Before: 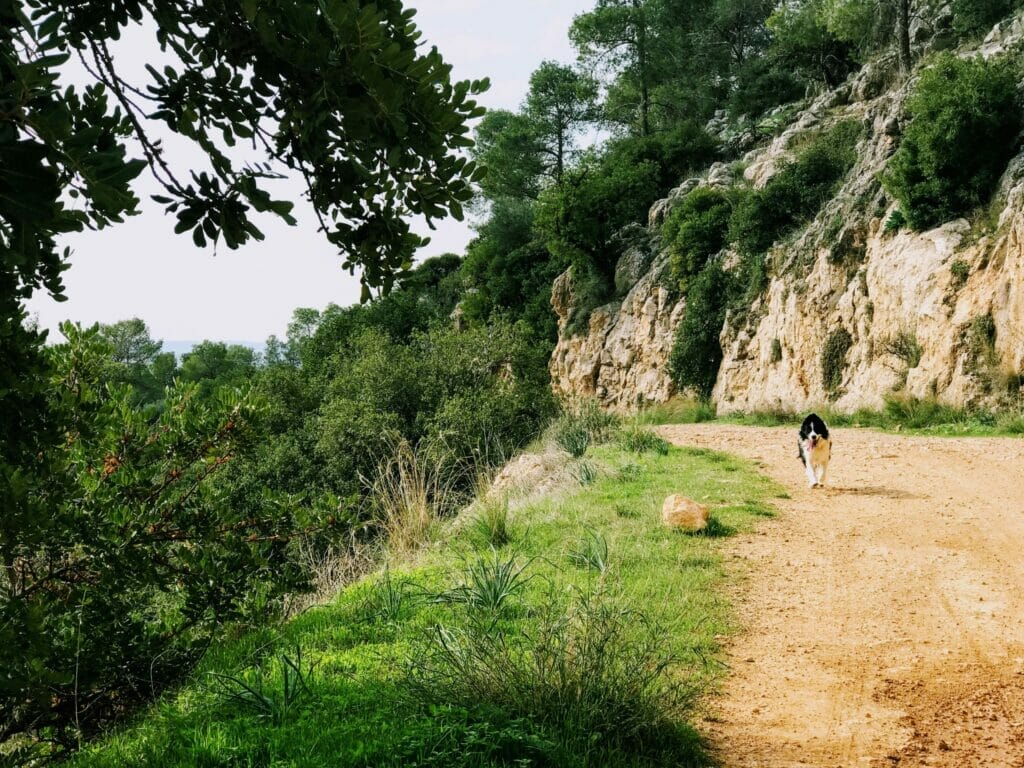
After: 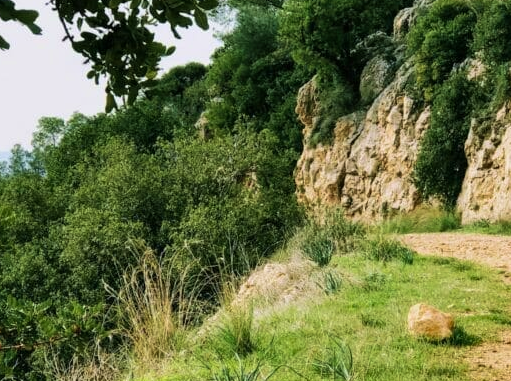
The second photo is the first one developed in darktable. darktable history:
shadows and highlights: low approximation 0.01, soften with gaussian
velvia: strength 29.36%
crop: left 24.926%, top 24.919%, right 25.15%, bottom 25.377%
tone equalizer: edges refinement/feathering 500, mask exposure compensation -1.57 EV, preserve details no
